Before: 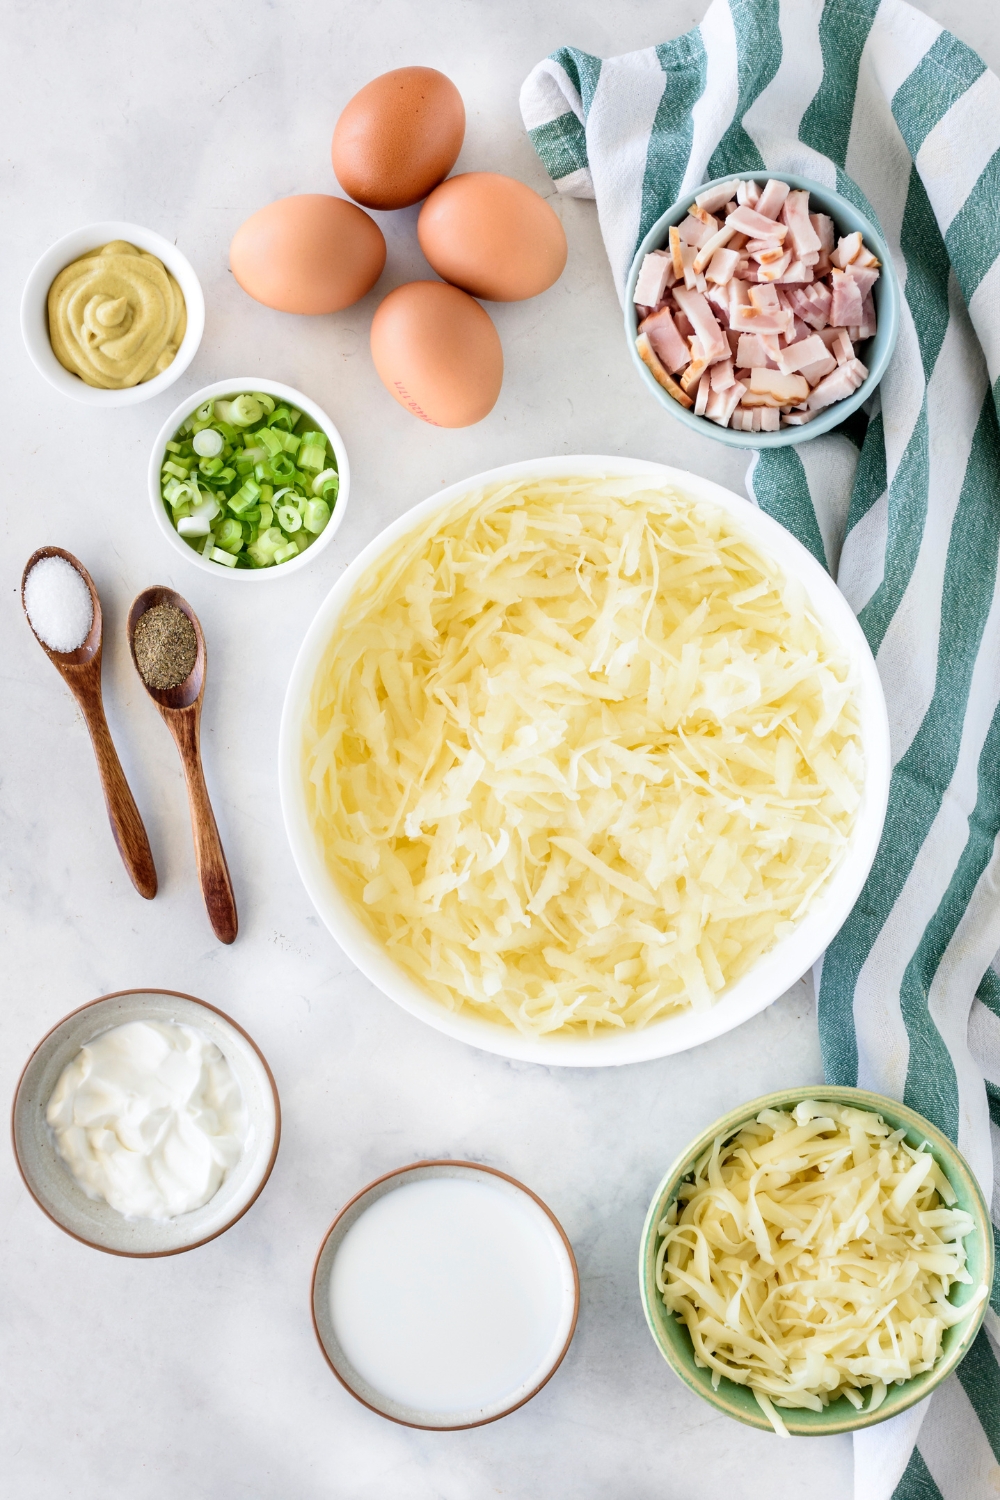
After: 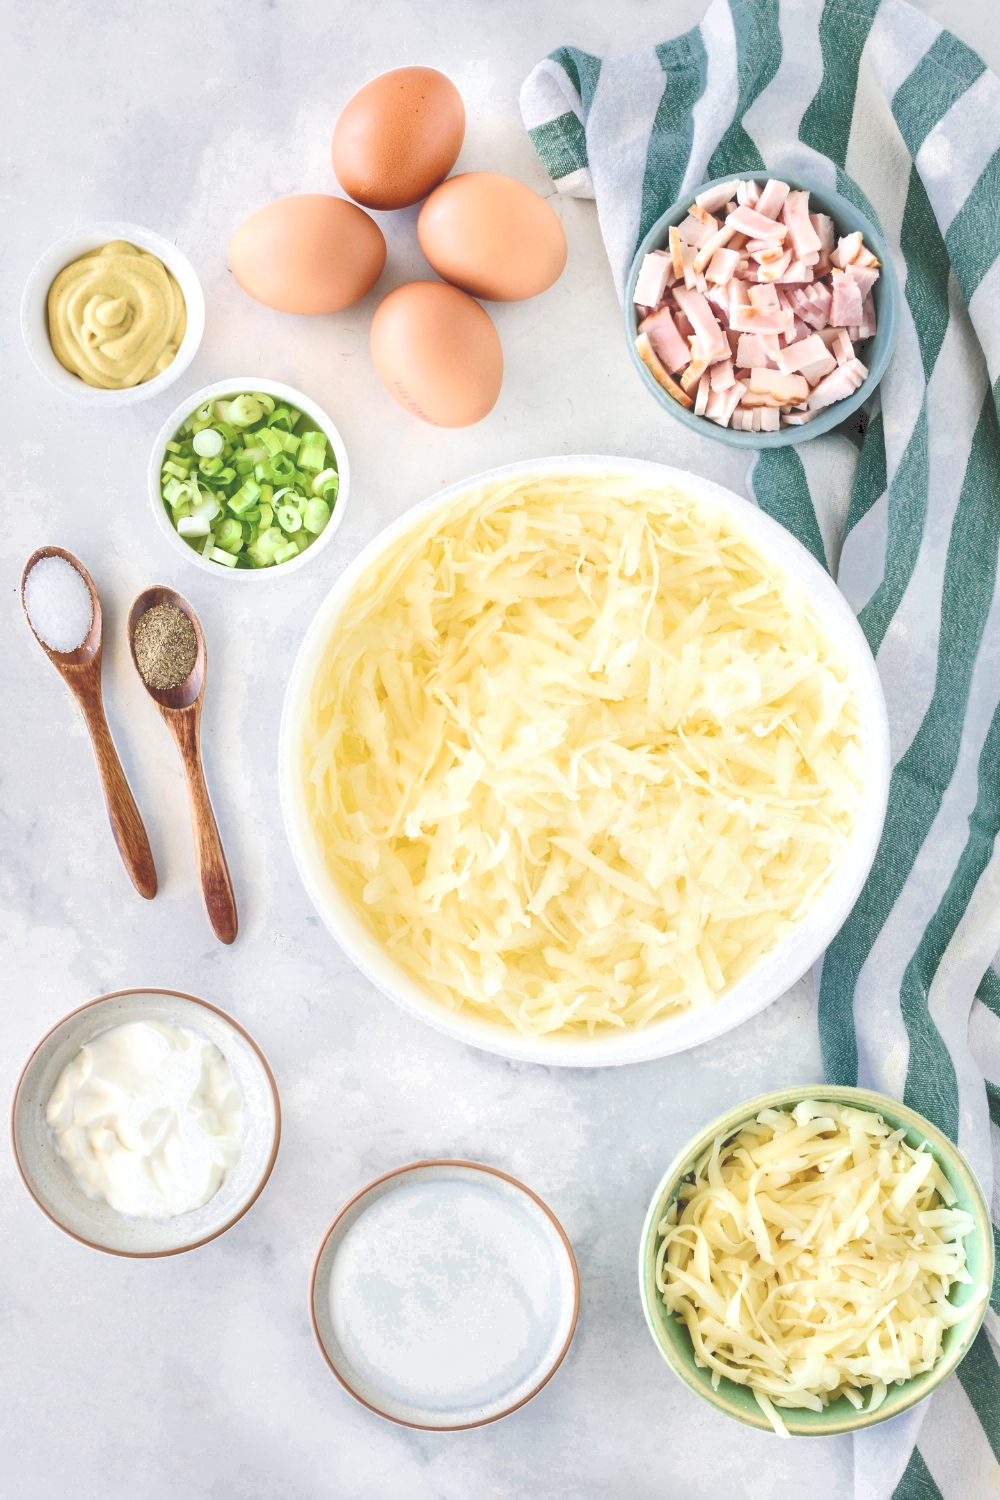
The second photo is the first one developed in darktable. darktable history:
color zones: curves: ch0 [(0, 0.497) (0.143, 0.5) (0.286, 0.5) (0.429, 0.483) (0.571, 0.116) (0.714, -0.006) (0.857, 0.28) (1, 0.497)]
tone curve: curves: ch0 [(0, 0) (0.003, 0.238) (0.011, 0.238) (0.025, 0.242) (0.044, 0.256) (0.069, 0.277) (0.1, 0.294) (0.136, 0.315) (0.177, 0.345) (0.224, 0.379) (0.277, 0.419) (0.335, 0.463) (0.399, 0.511) (0.468, 0.566) (0.543, 0.627) (0.623, 0.687) (0.709, 0.75) (0.801, 0.824) (0.898, 0.89) (1, 1)], preserve colors none
local contrast: mode bilateral grid, contrast 20, coarseness 50, detail 150%, midtone range 0.2
contrast brightness saturation: contrast 0.2, brightness 0.16, saturation 0.22
